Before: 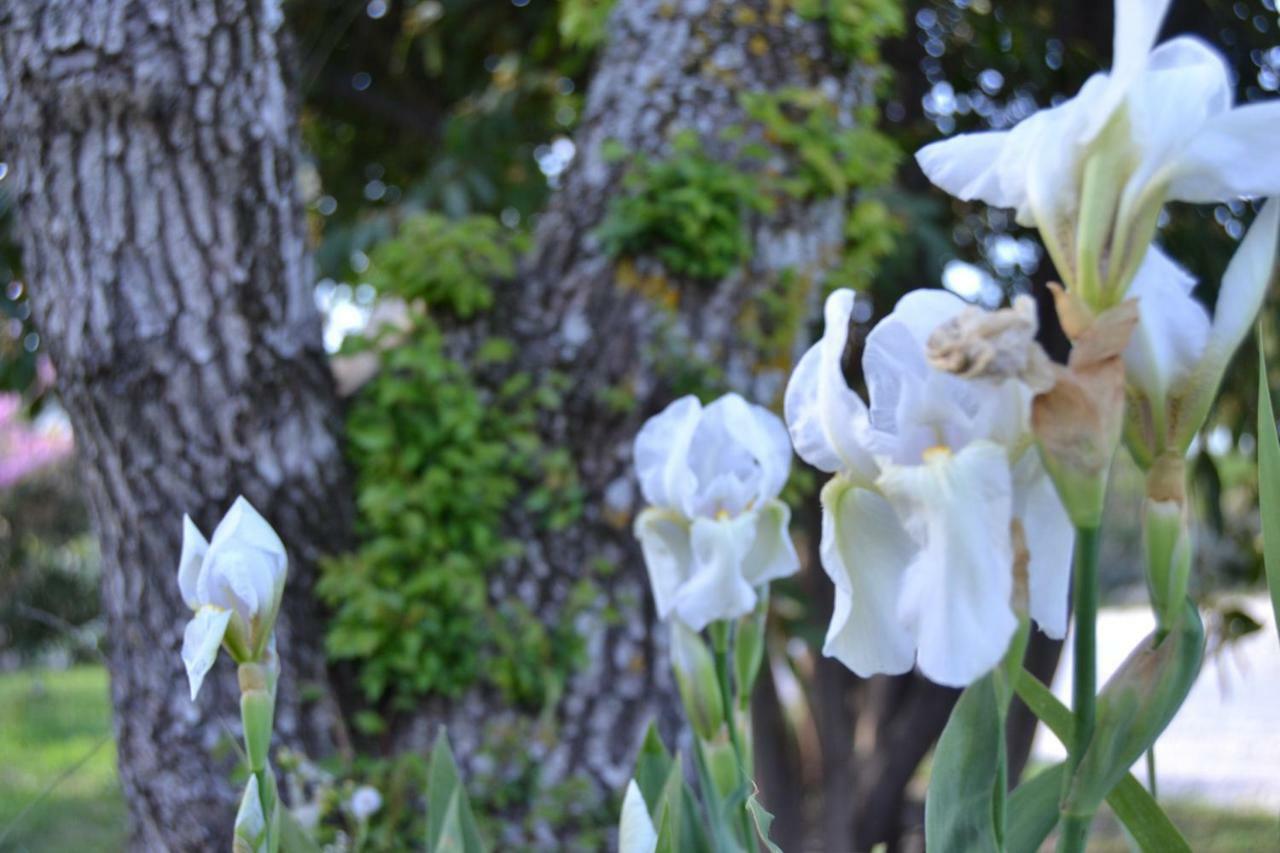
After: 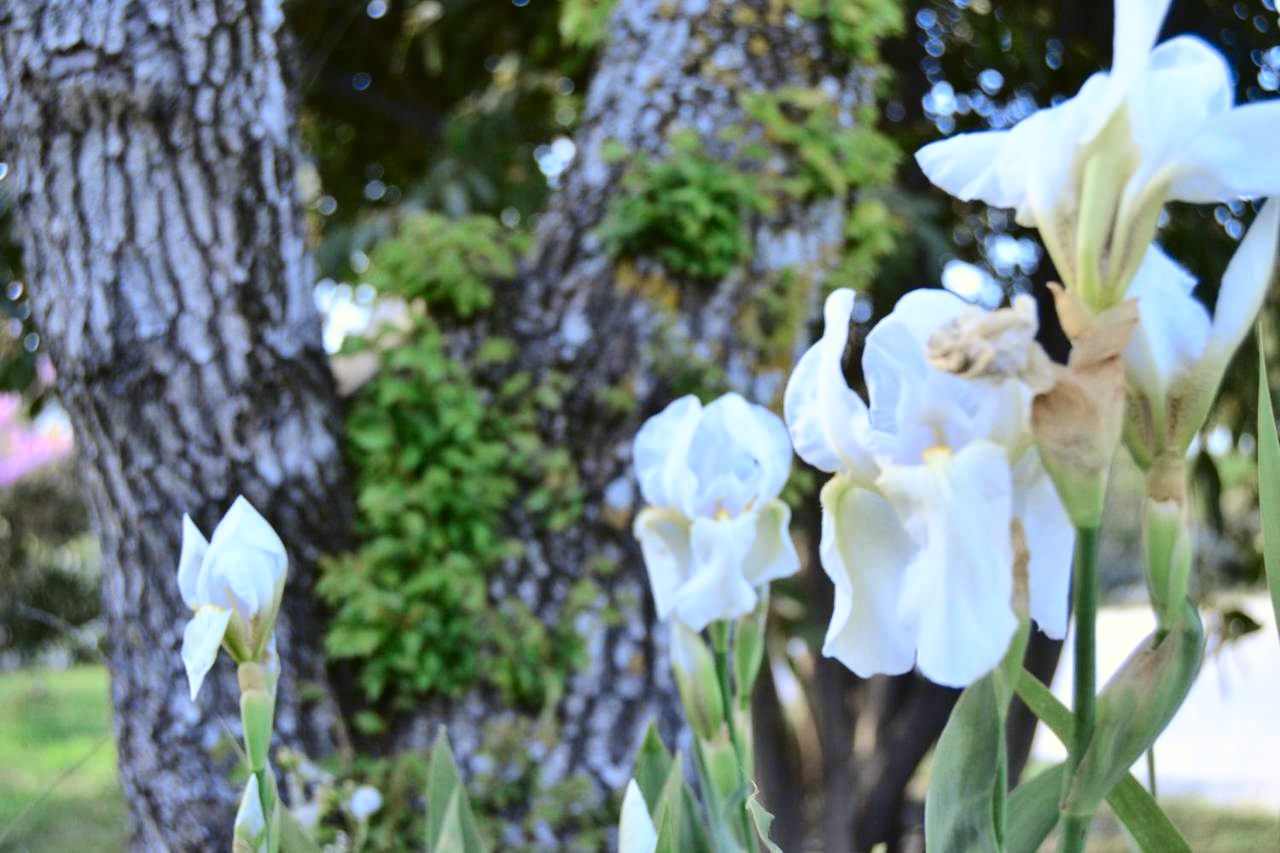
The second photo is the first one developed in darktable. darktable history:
tone curve: curves: ch0 [(0, 0.023) (0.087, 0.065) (0.184, 0.168) (0.45, 0.54) (0.57, 0.683) (0.722, 0.825) (0.877, 0.948) (1, 1)]; ch1 [(0, 0) (0.388, 0.369) (0.447, 0.447) (0.505, 0.5) (0.534, 0.528) (0.573, 0.583) (0.663, 0.68) (1, 1)]; ch2 [(0, 0) (0.314, 0.223) (0.427, 0.405) (0.492, 0.505) (0.531, 0.55) (0.589, 0.599) (1, 1)], color space Lab, independent channels, preserve colors none
